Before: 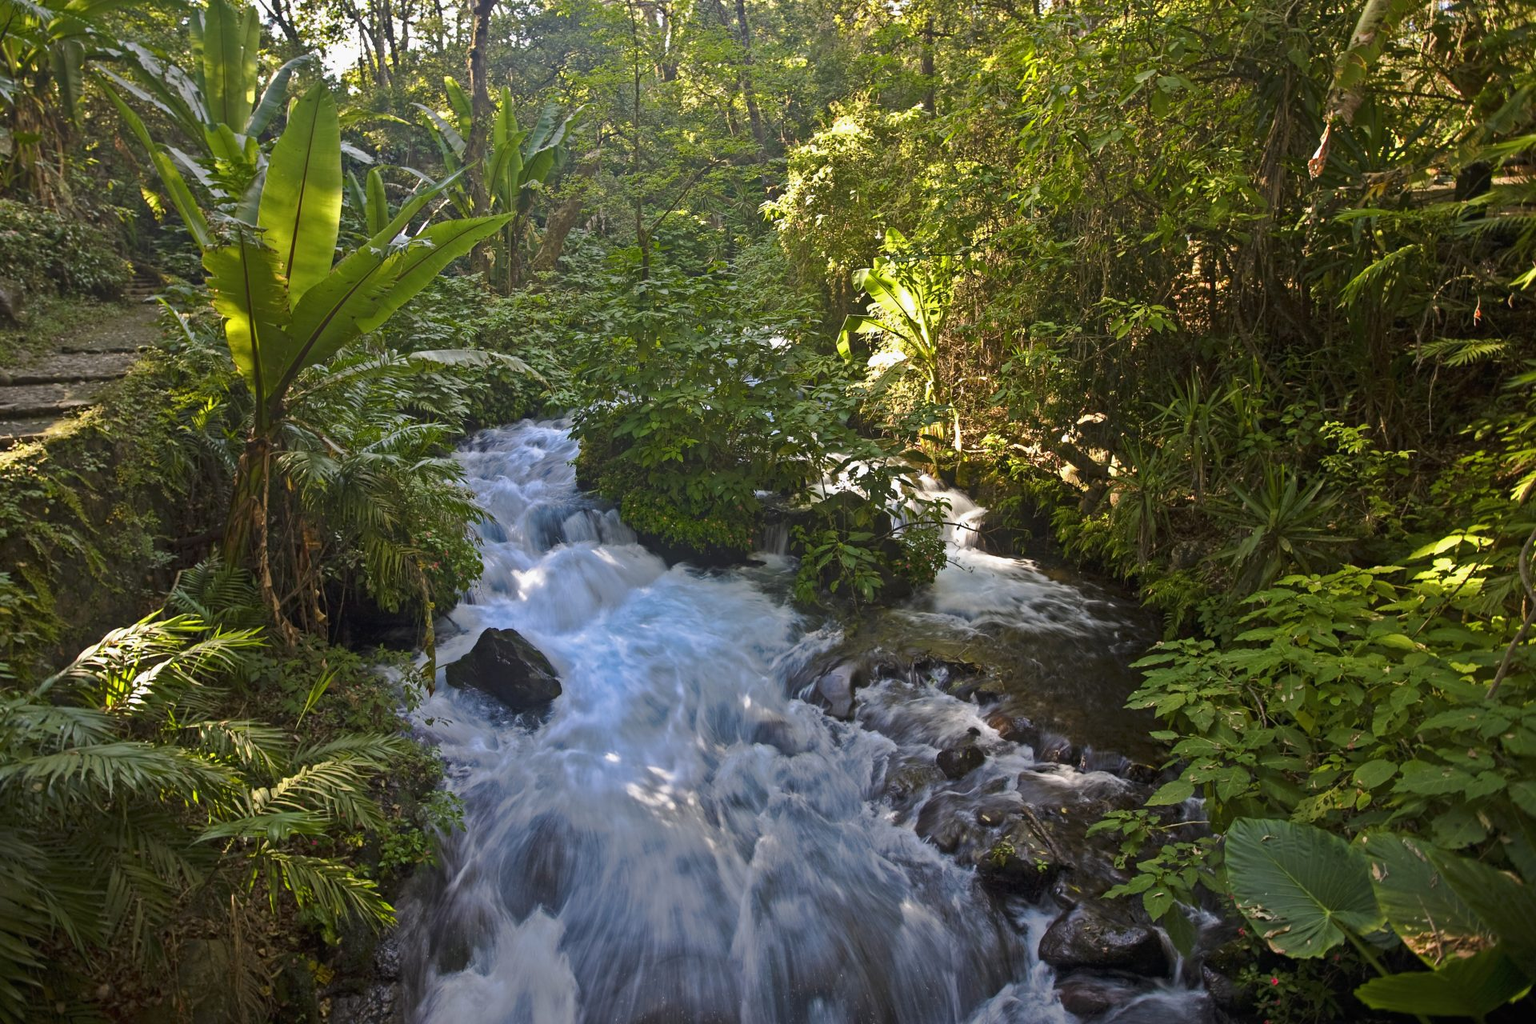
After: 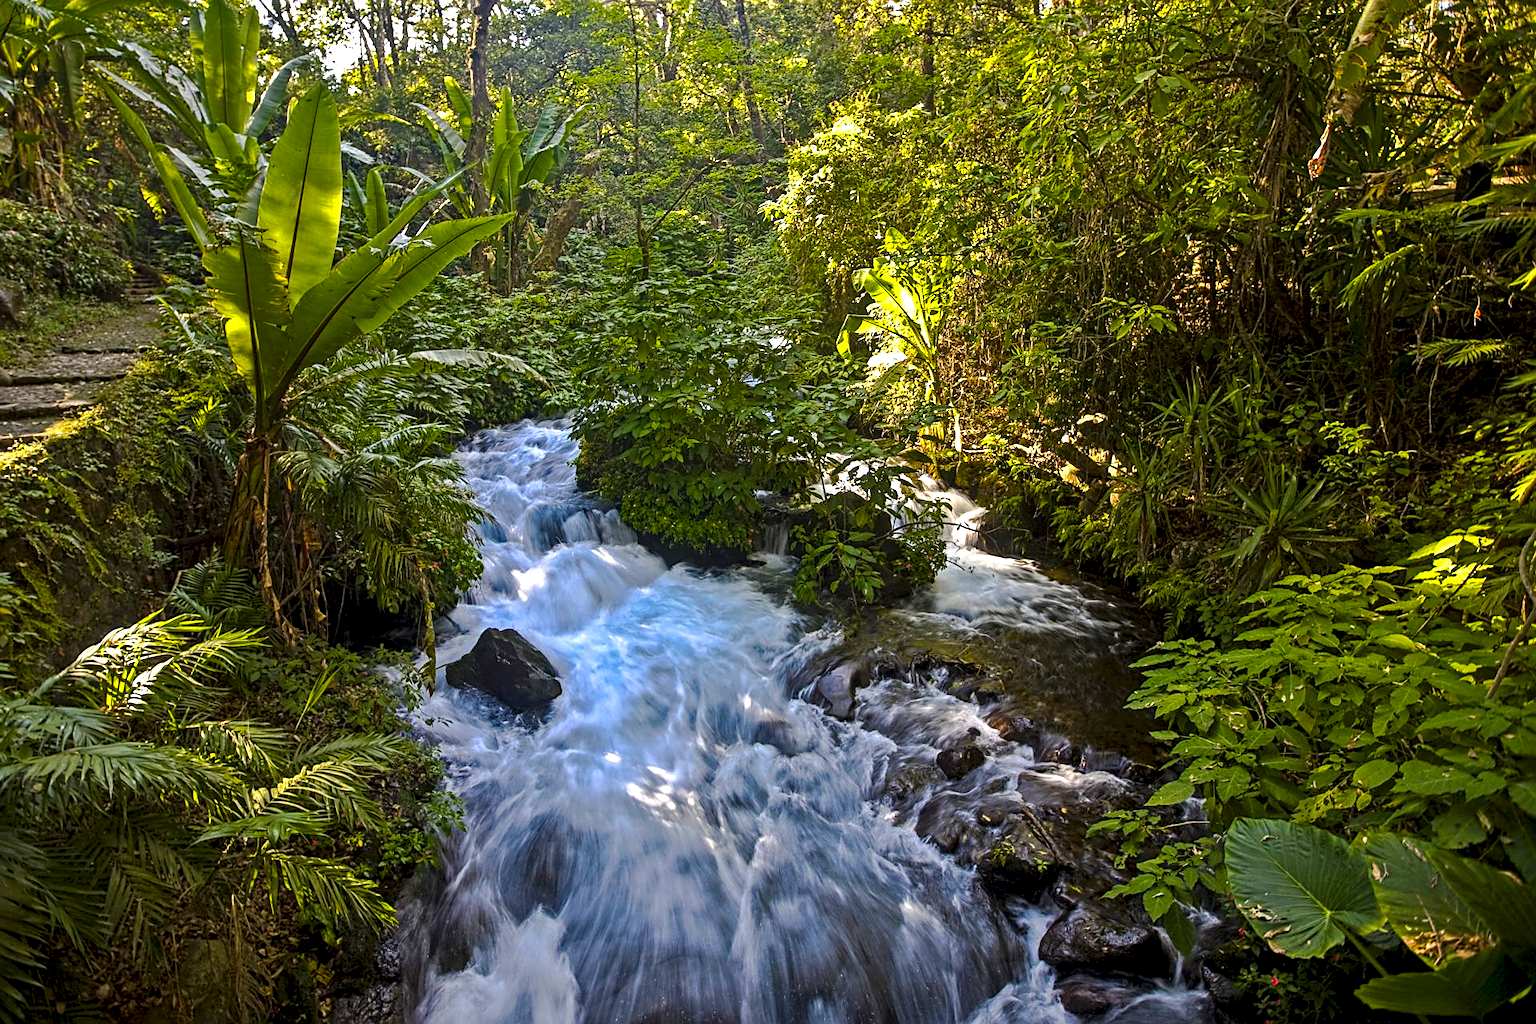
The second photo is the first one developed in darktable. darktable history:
color balance rgb: linear chroma grading › global chroma 15%, perceptual saturation grading › global saturation 30%
local contrast: highlights 60%, shadows 60%, detail 160%
sharpen: on, module defaults
